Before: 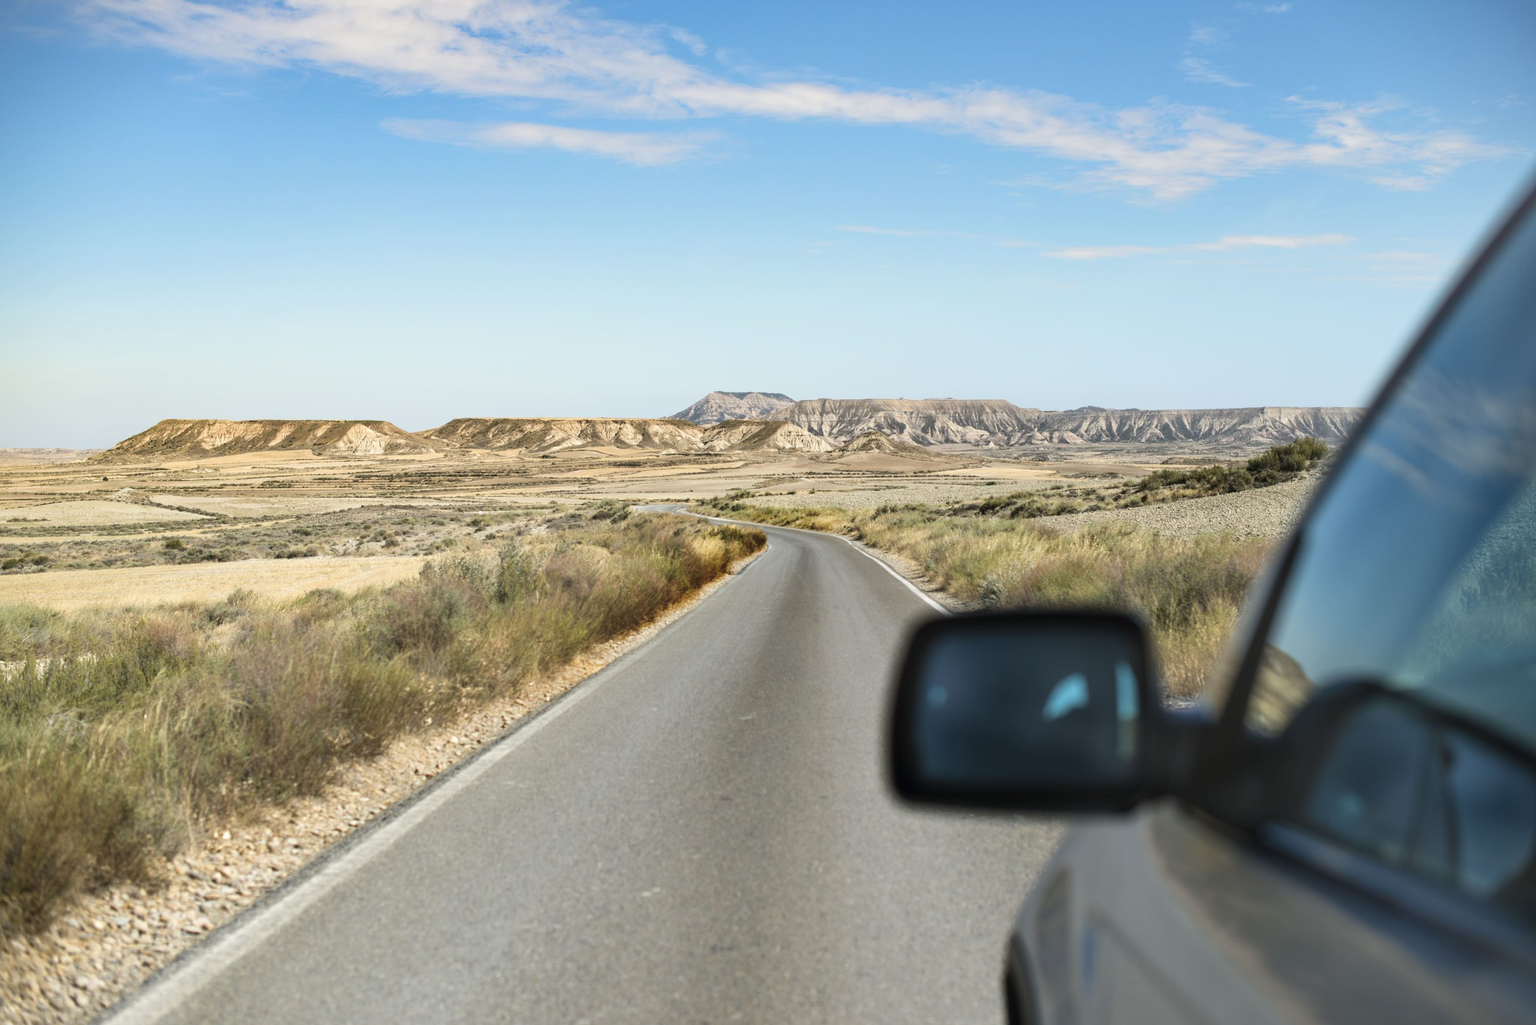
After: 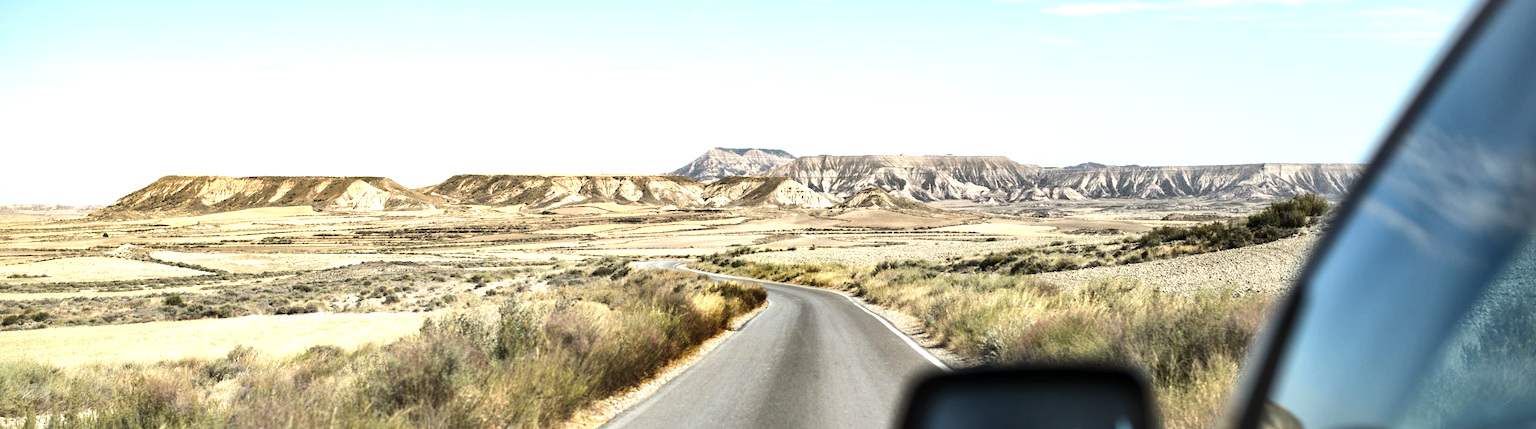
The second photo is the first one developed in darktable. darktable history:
local contrast: mode bilateral grid, contrast 20, coarseness 50, detail 130%, midtone range 0.2
crop and rotate: top 23.84%, bottom 34.294%
exposure: compensate highlight preservation false
tone equalizer: -8 EV -0.75 EV, -7 EV -0.7 EV, -6 EV -0.6 EV, -5 EV -0.4 EV, -3 EV 0.4 EV, -2 EV 0.6 EV, -1 EV 0.7 EV, +0 EV 0.75 EV, edges refinement/feathering 500, mask exposure compensation -1.57 EV, preserve details no
